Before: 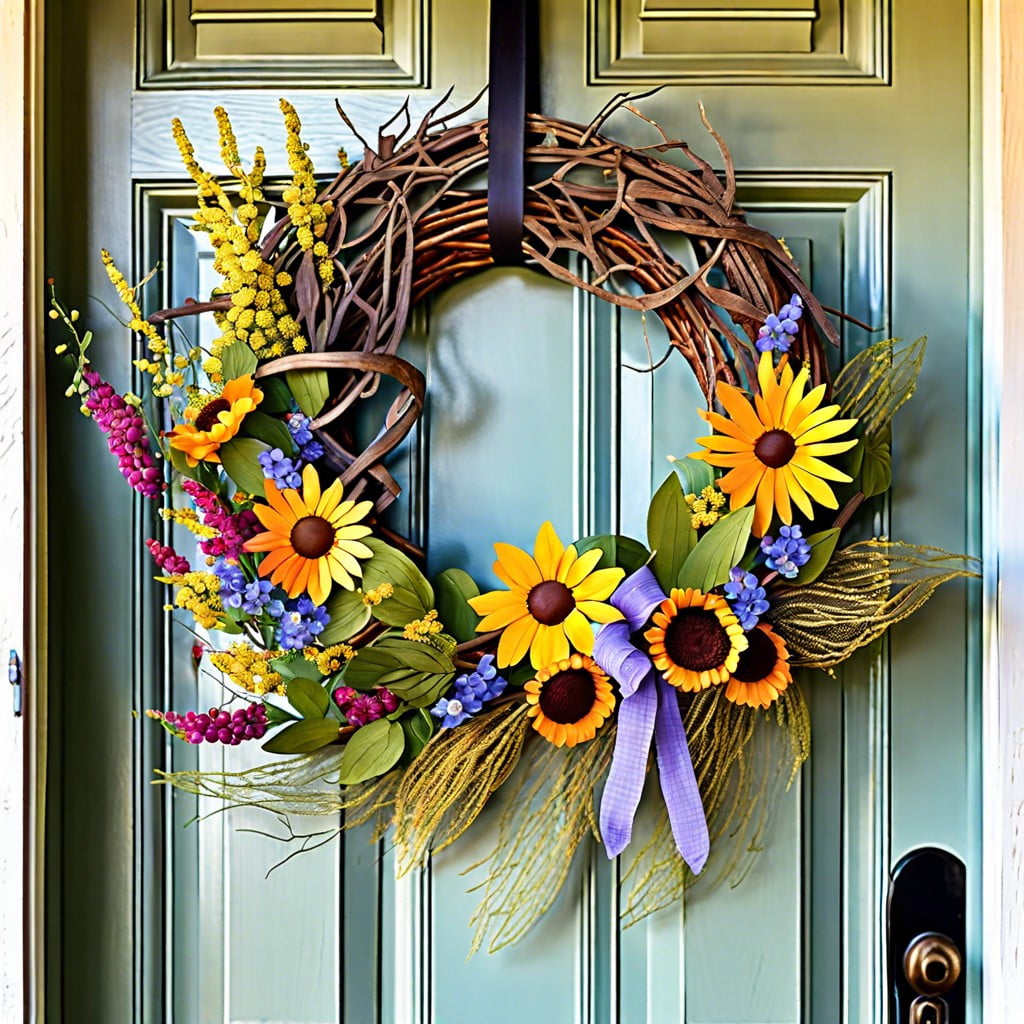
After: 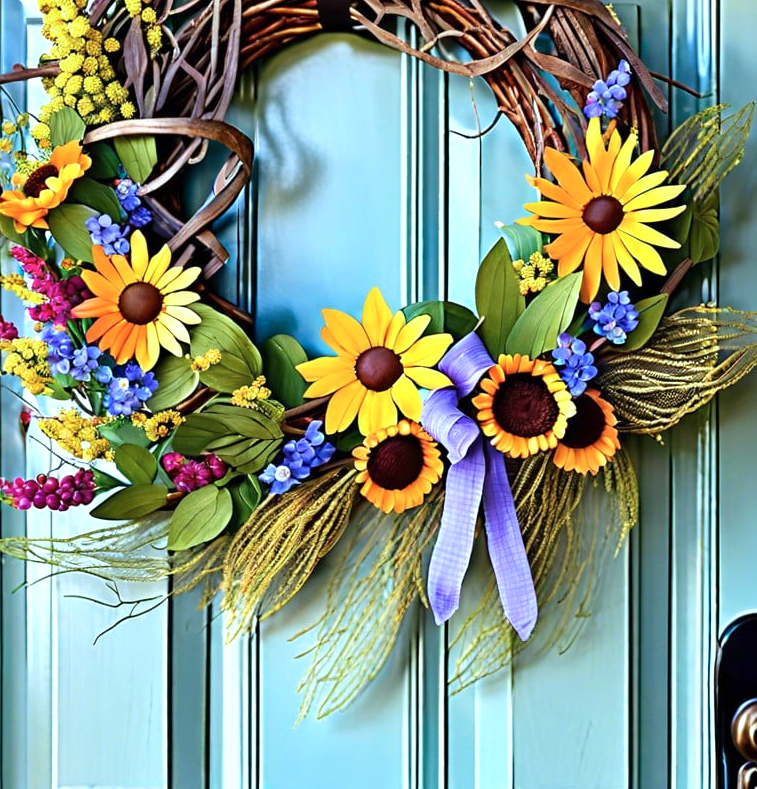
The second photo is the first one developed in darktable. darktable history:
color calibration: illuminant Planckian (black body), x 0.375, y 0.373, temperature 4117 K
exposure: exposure 0.3 EV, compensate highlight preservation false
crop: left 16.871%, top 22.857%, right 9.116%
